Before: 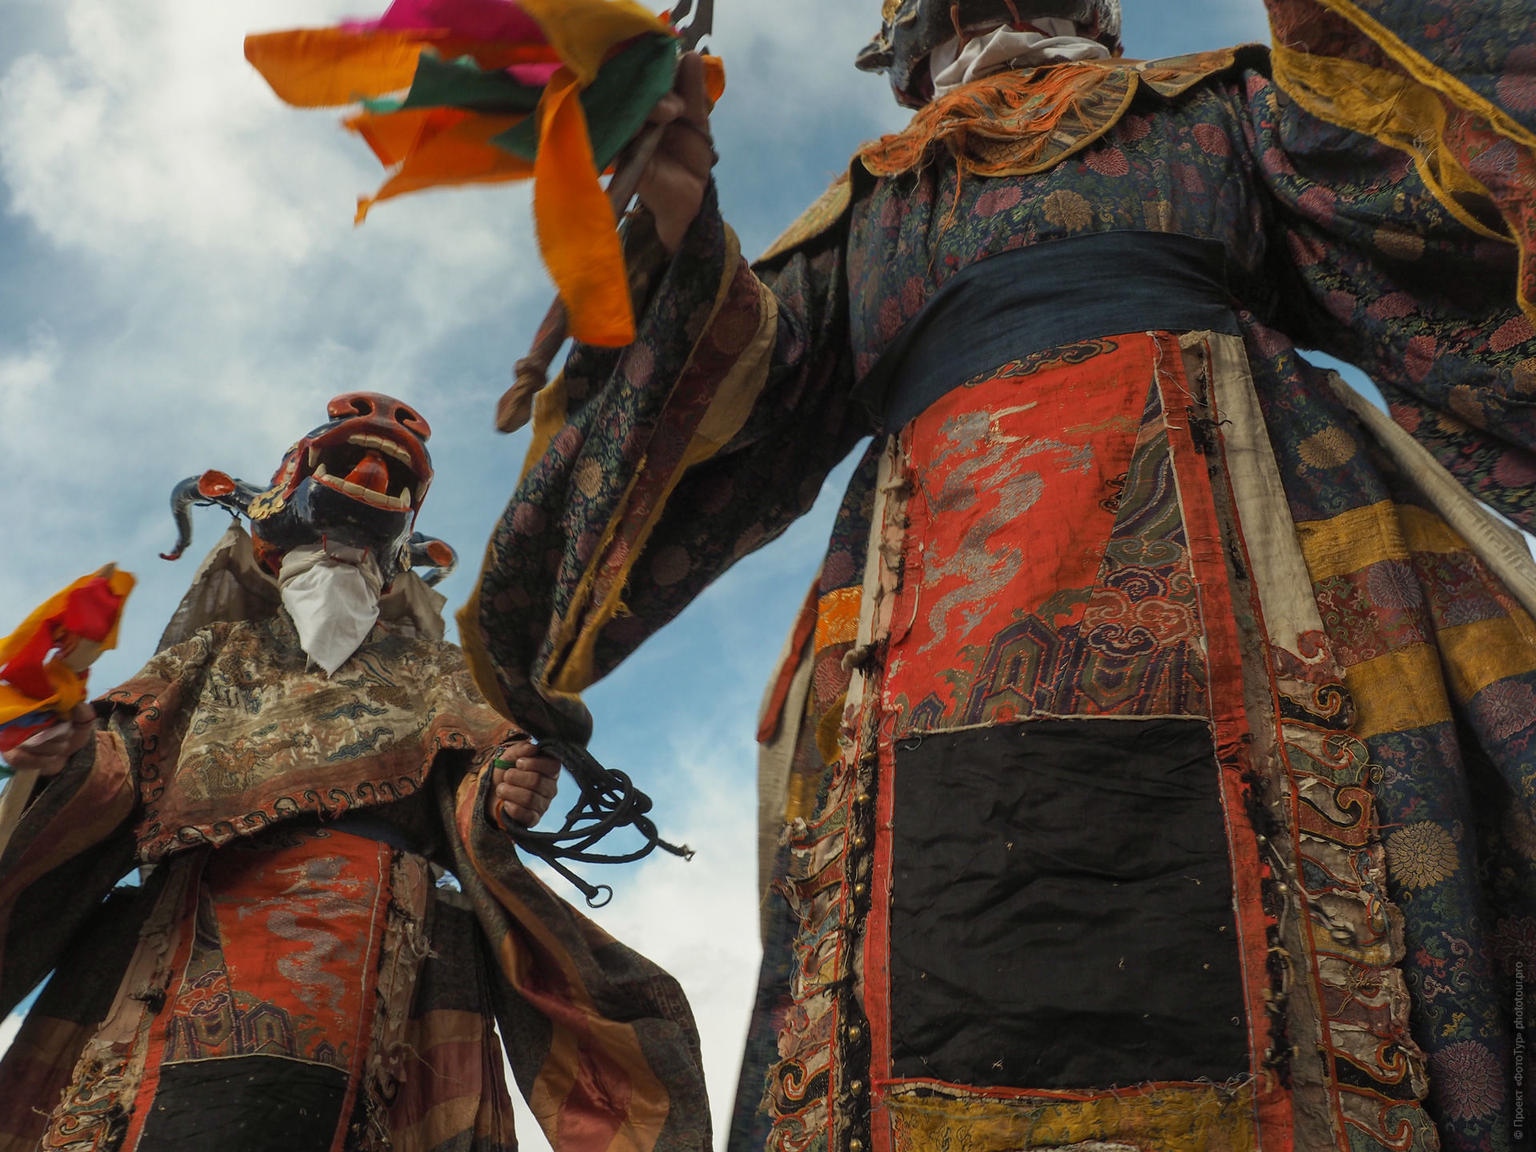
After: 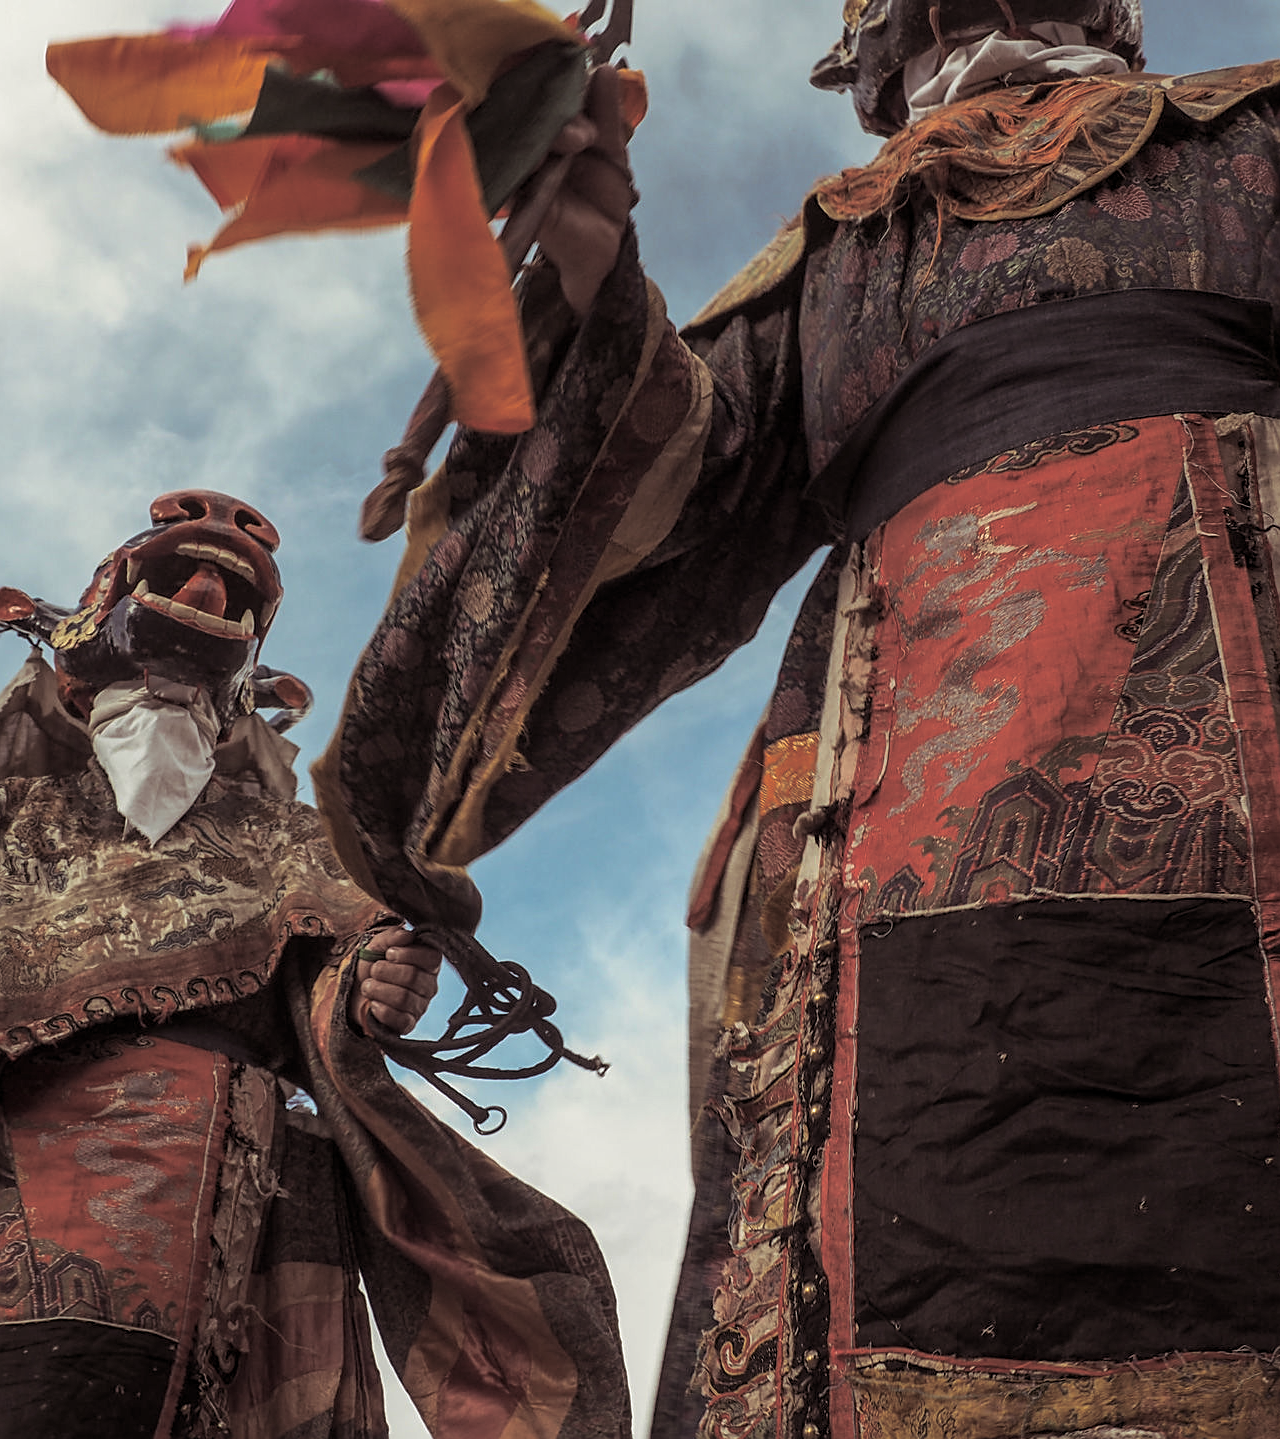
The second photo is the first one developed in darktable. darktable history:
split-toning: shadows › saturation 0.24, highlights › hue 54°, highlights › saturation 0.24
local contrast: on, module defaults
contrast brightness saturation: saturation -0.05
sharpen: on, module defaults
crop and rotate: left 13.537%, right 19.796%
